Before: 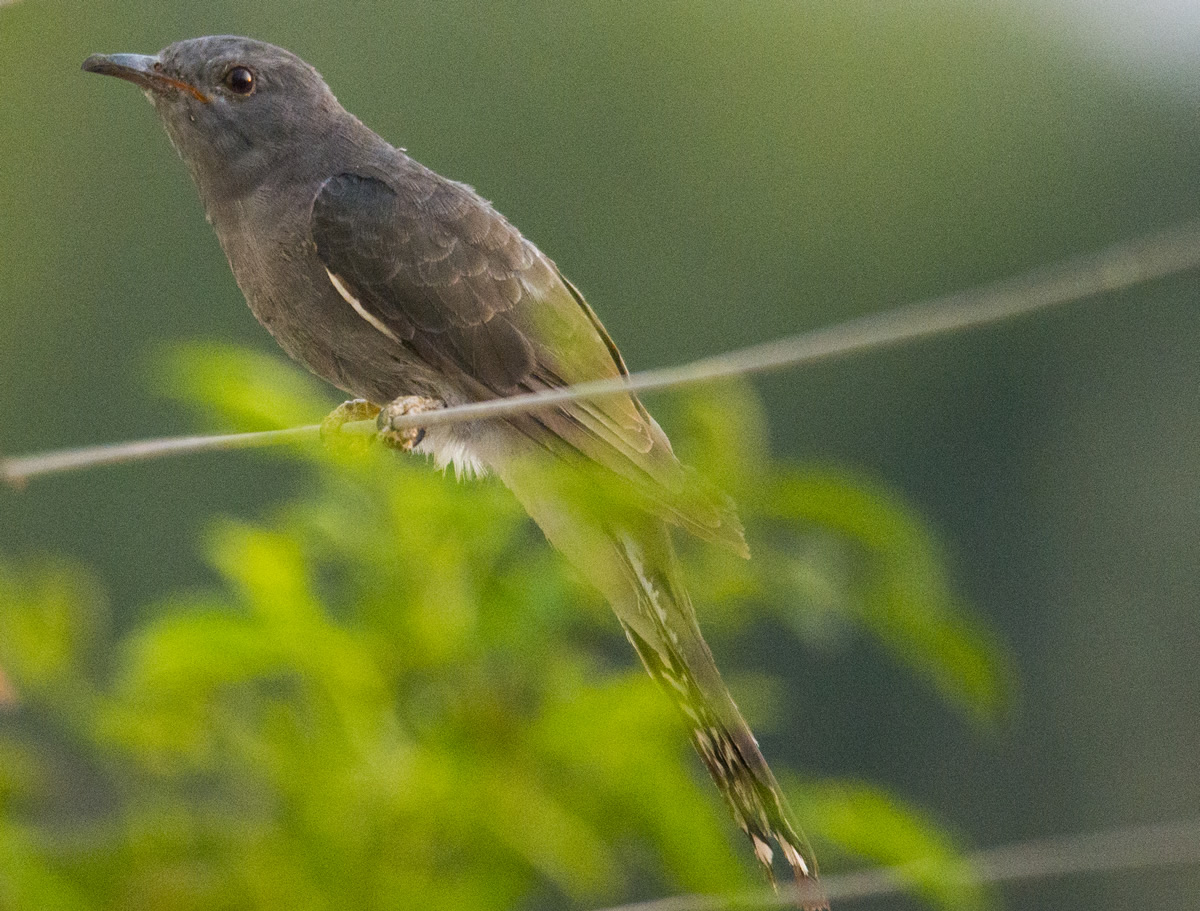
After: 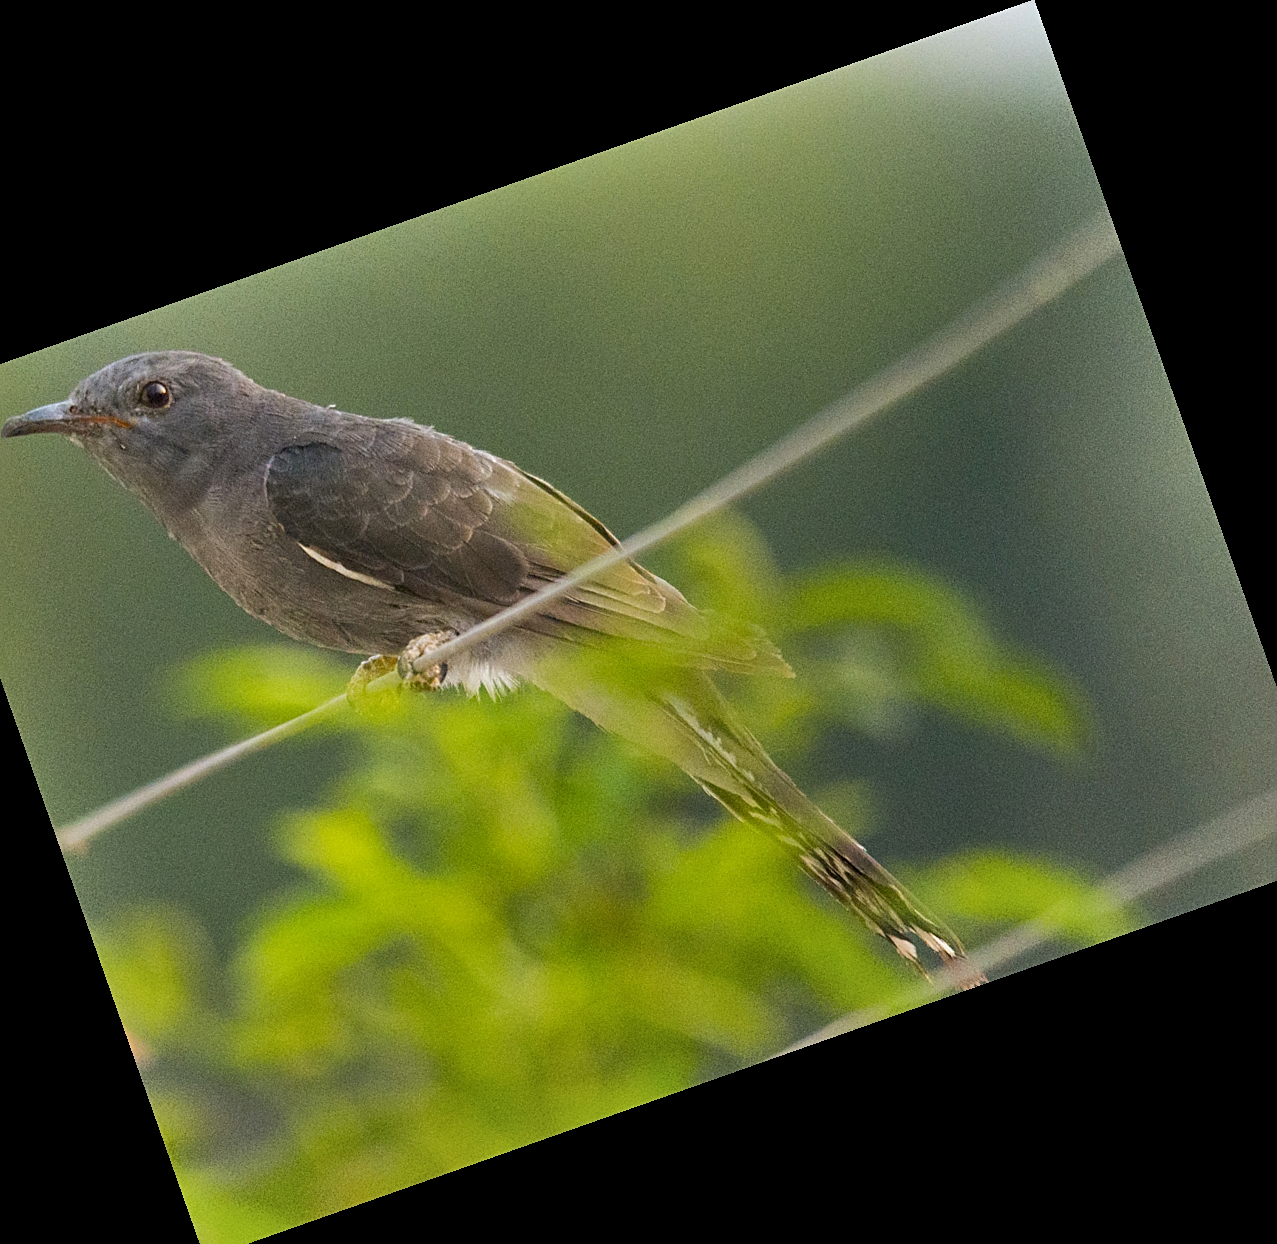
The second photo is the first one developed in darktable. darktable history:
crop and rotate: angle 19.43°, left 6.812%, right 4.125%, bottom 1.087%
sharpen: on, module defaults
shadows and highlights: low approximation 0.01, soften with gaussian
exposure: compensate highlight preservation false
